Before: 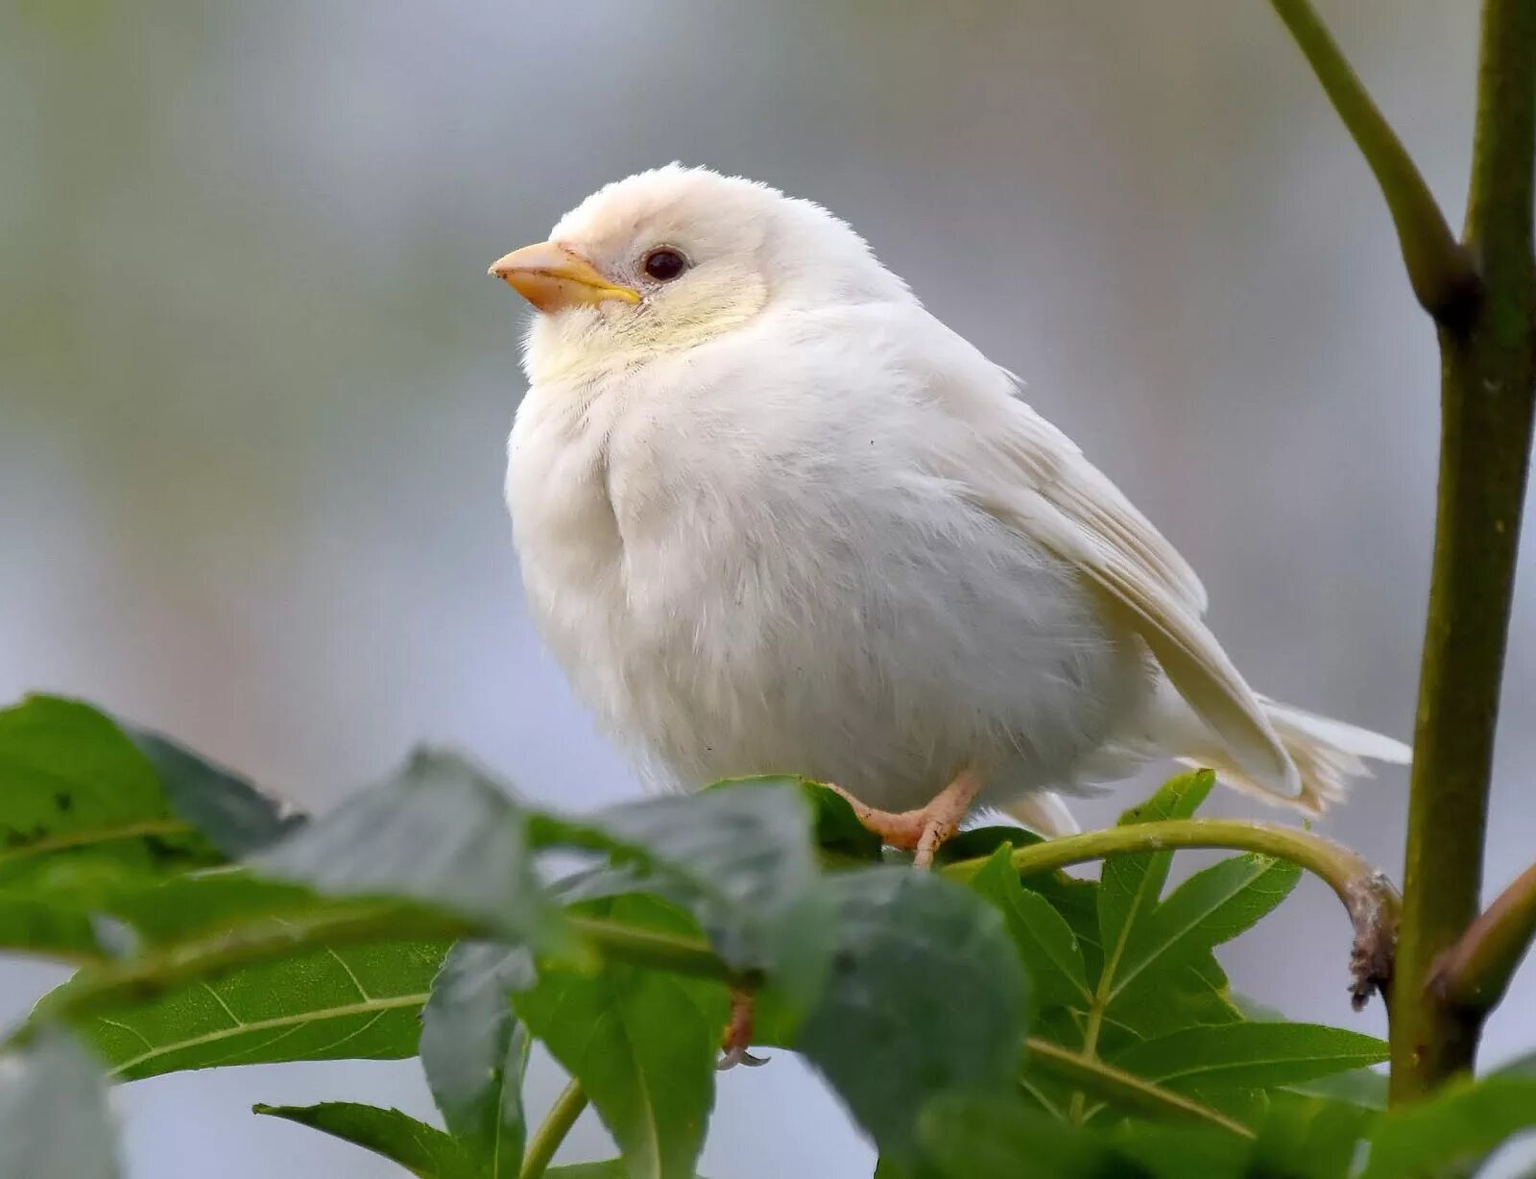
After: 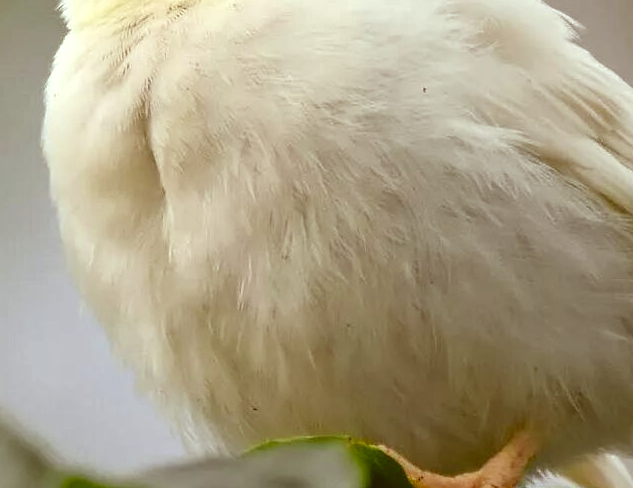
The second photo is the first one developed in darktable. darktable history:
crop: left 30.299%, top 30.227%, right 30.108%, bottom 29.991%
color correction: highlights a* -6.12, highlights b* 9.28, shadows a* 10.8, shadows b* 23.42
local contrast: on, module defaults
